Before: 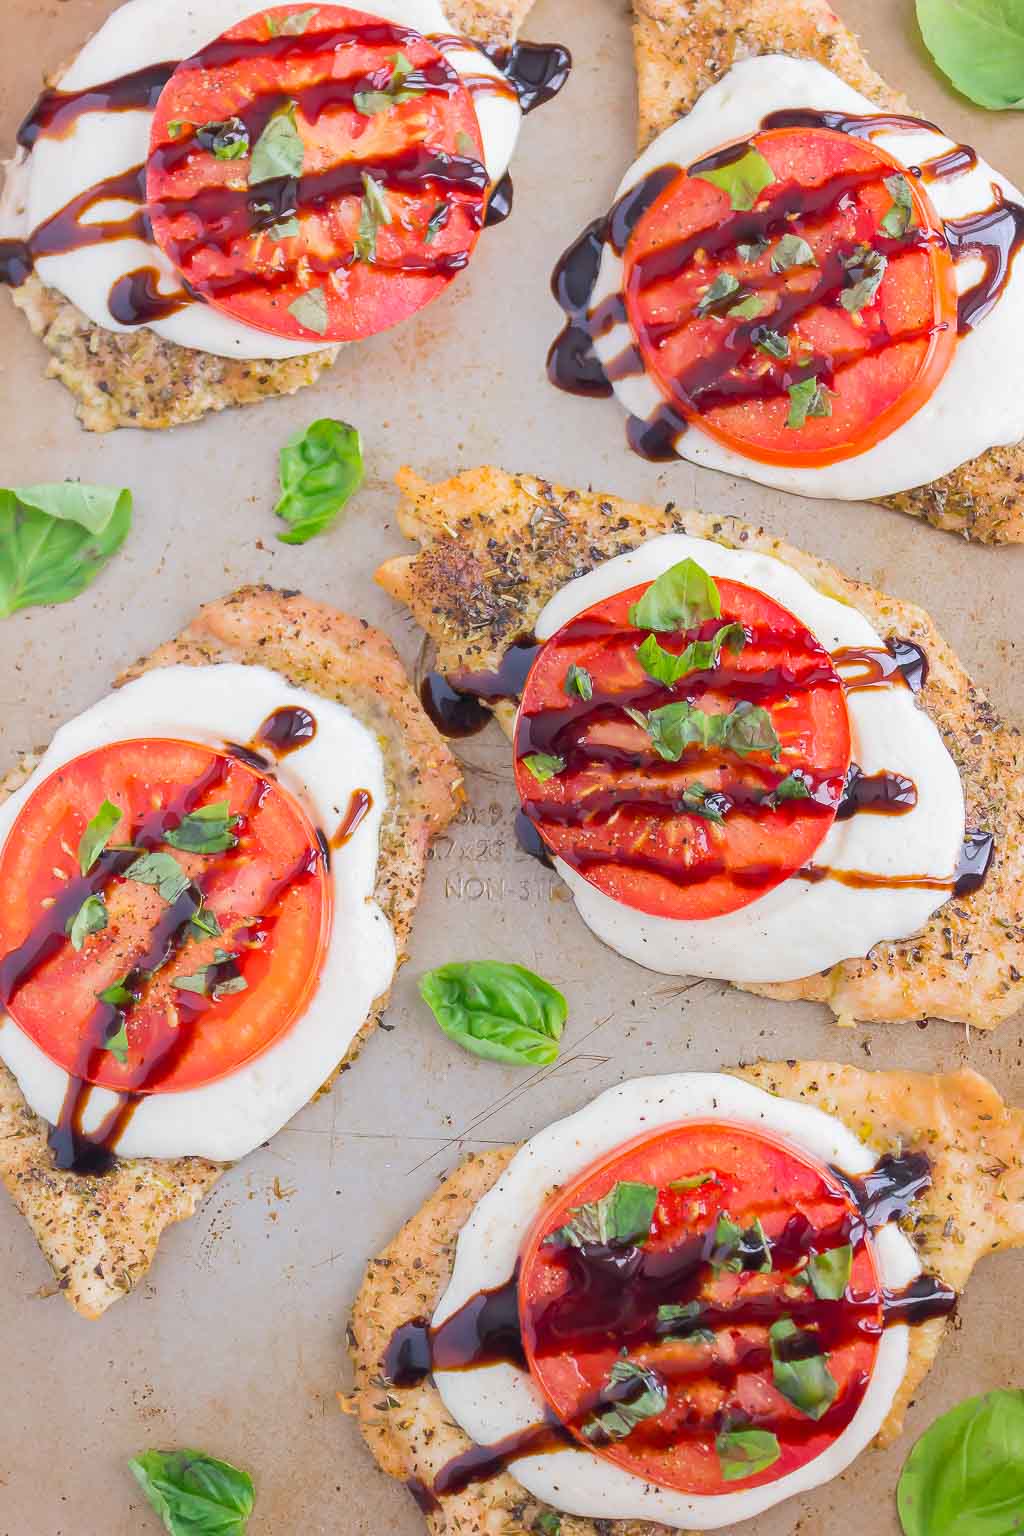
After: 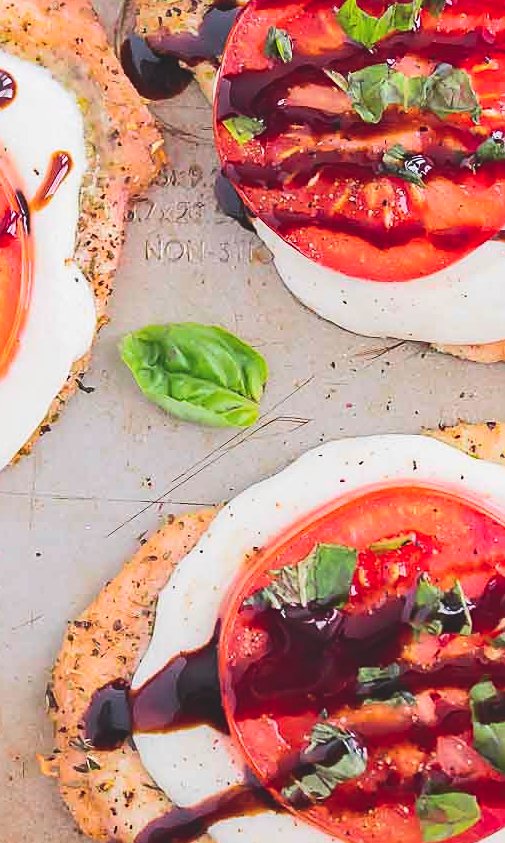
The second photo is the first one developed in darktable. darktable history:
crop: left 29.337%, top 41.595%, right 21.286%, bottom 3.495%
sharpen: on, module defaults
exposure: black level correction -0.039, exposure 0.06 EV, compensate highlight preservation false
tone curve: curves: ch0 [(0, 0.013) (0.036, 0.035) (0.274, 0.288) (0.504, 0.536) (0.844, 0.84) (1, 0.97)]; ch1 [(0, 0) (0.389, 0.403) (0.462, 0.48) (0.499, 0.5) (0.524, 0.529) (0.567, 0.603) (0.626, 0.651) (0.749, 0.781) (1, 1)]; ch2 [(0, 0) (0.464, 0.478) (0.5, 0.501) (0.533, 0.539) (0.599, 0.6) (0.704, 0.732) (1, 1)], color space Lab, independent channels, preserve colors none
contrast brightness saturation: contrast 0.2, brightness -0.107, saturation 0.103
